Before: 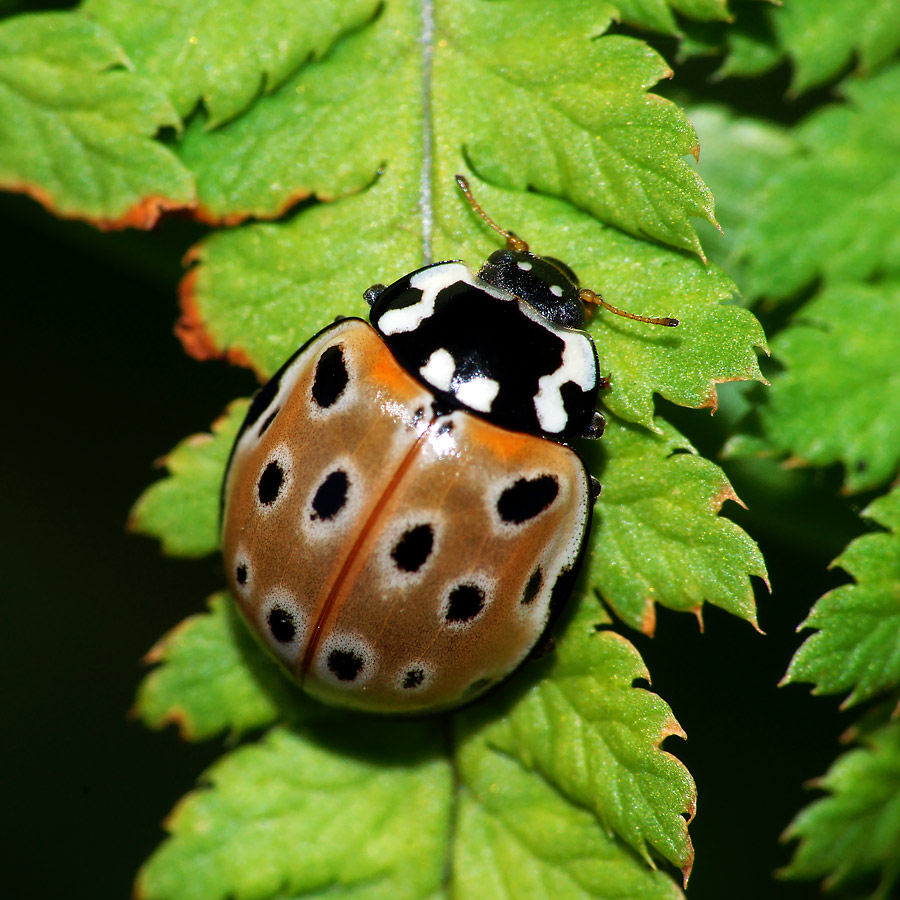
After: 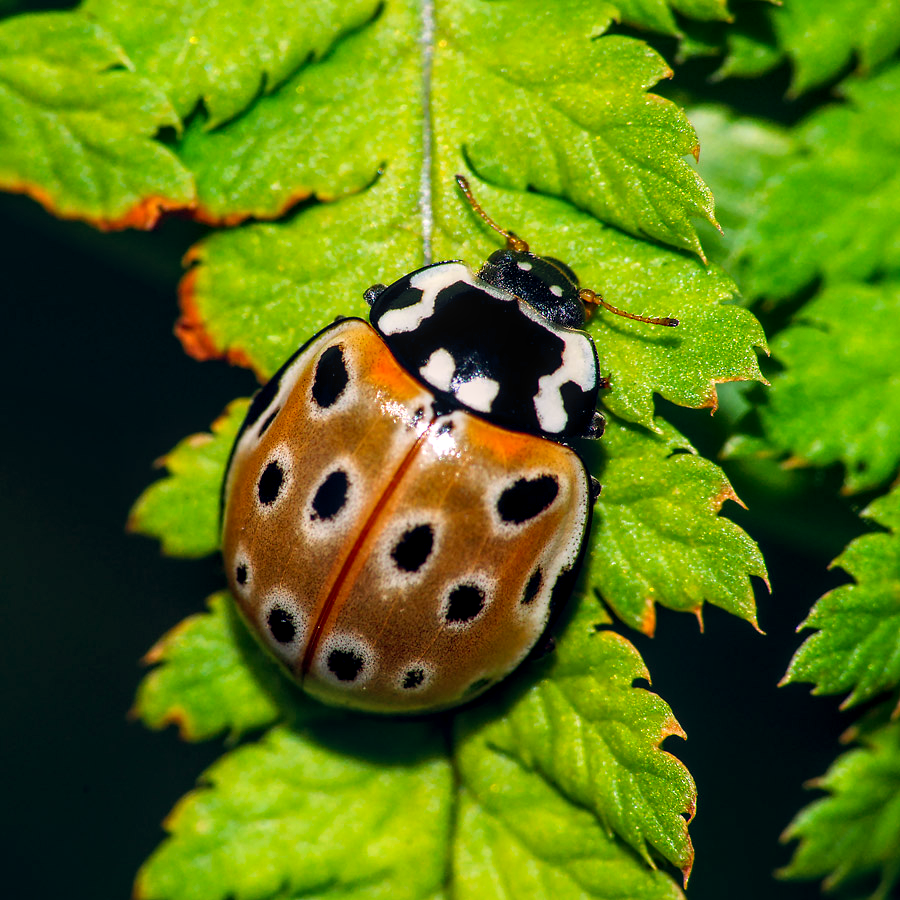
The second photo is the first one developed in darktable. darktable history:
contrast brightness saturation: contrast 0.1, brightness 0.03, saturation 0.09
exposure: exposure -0.041 EV, compensate highlight preservation false
color balance rgb: shadows lift › hue 87.51°, highlights gain › chroma 1.62%, highlights gain › hue 55.1°, global offset › chroma 0.06%, global offset › hue 253.66°, linear chroma grading › global chroma 0.5%, perceptual saturation grading › global saturation 16.38%
local contrast: highlights 61%, detail 143%, midtone range 0.428
